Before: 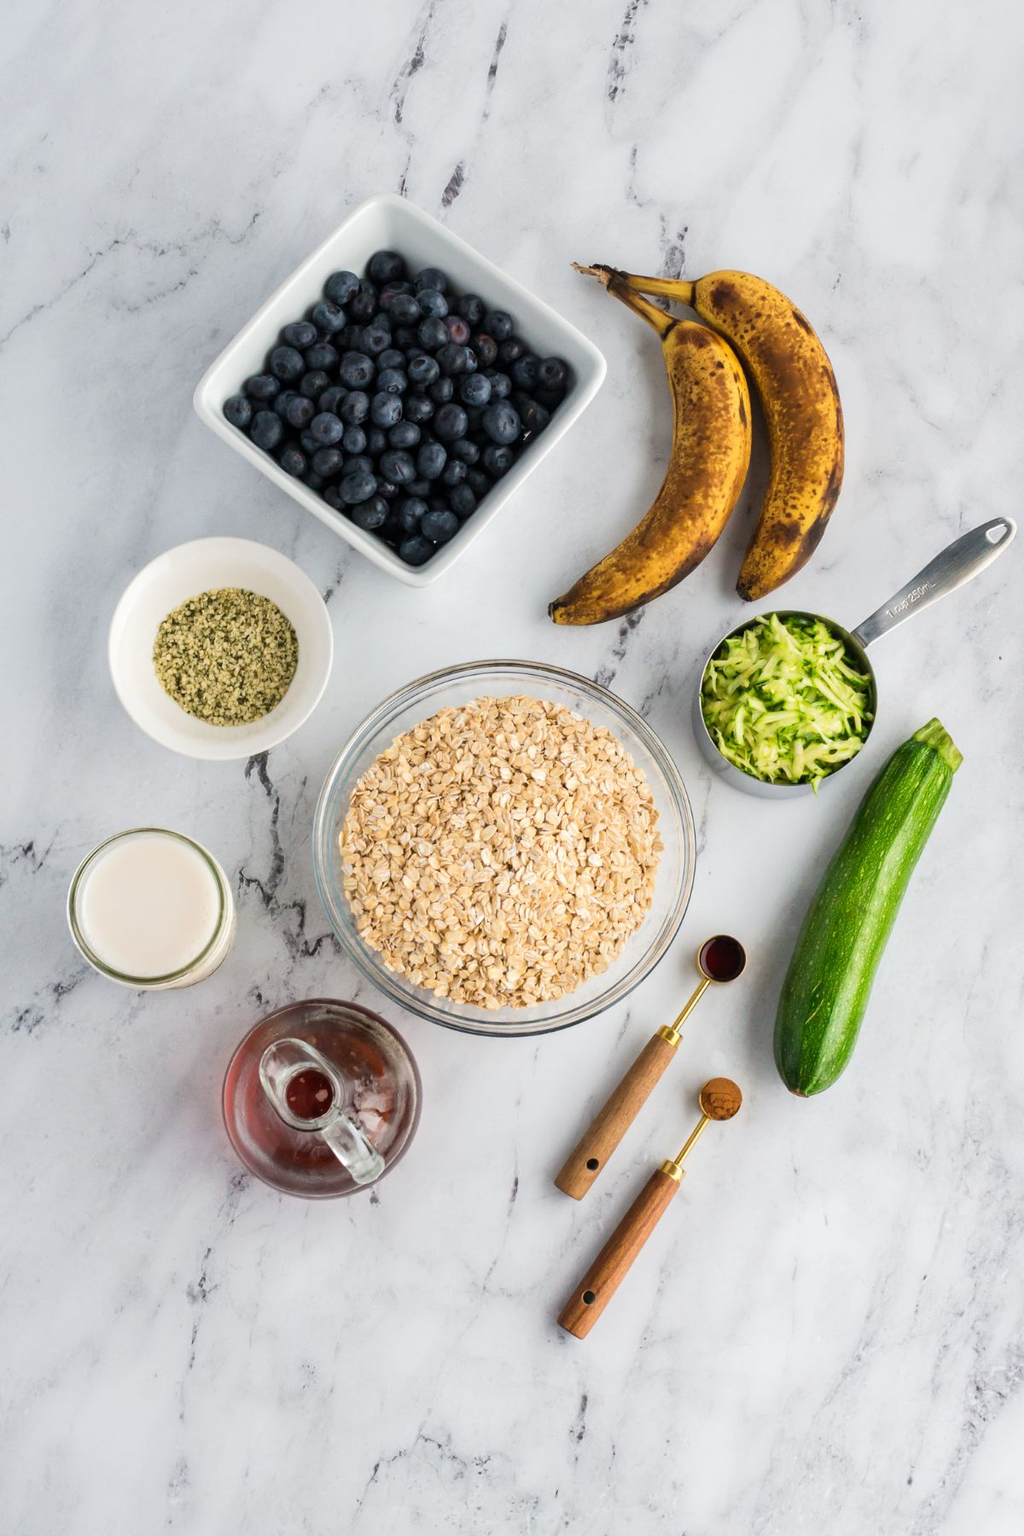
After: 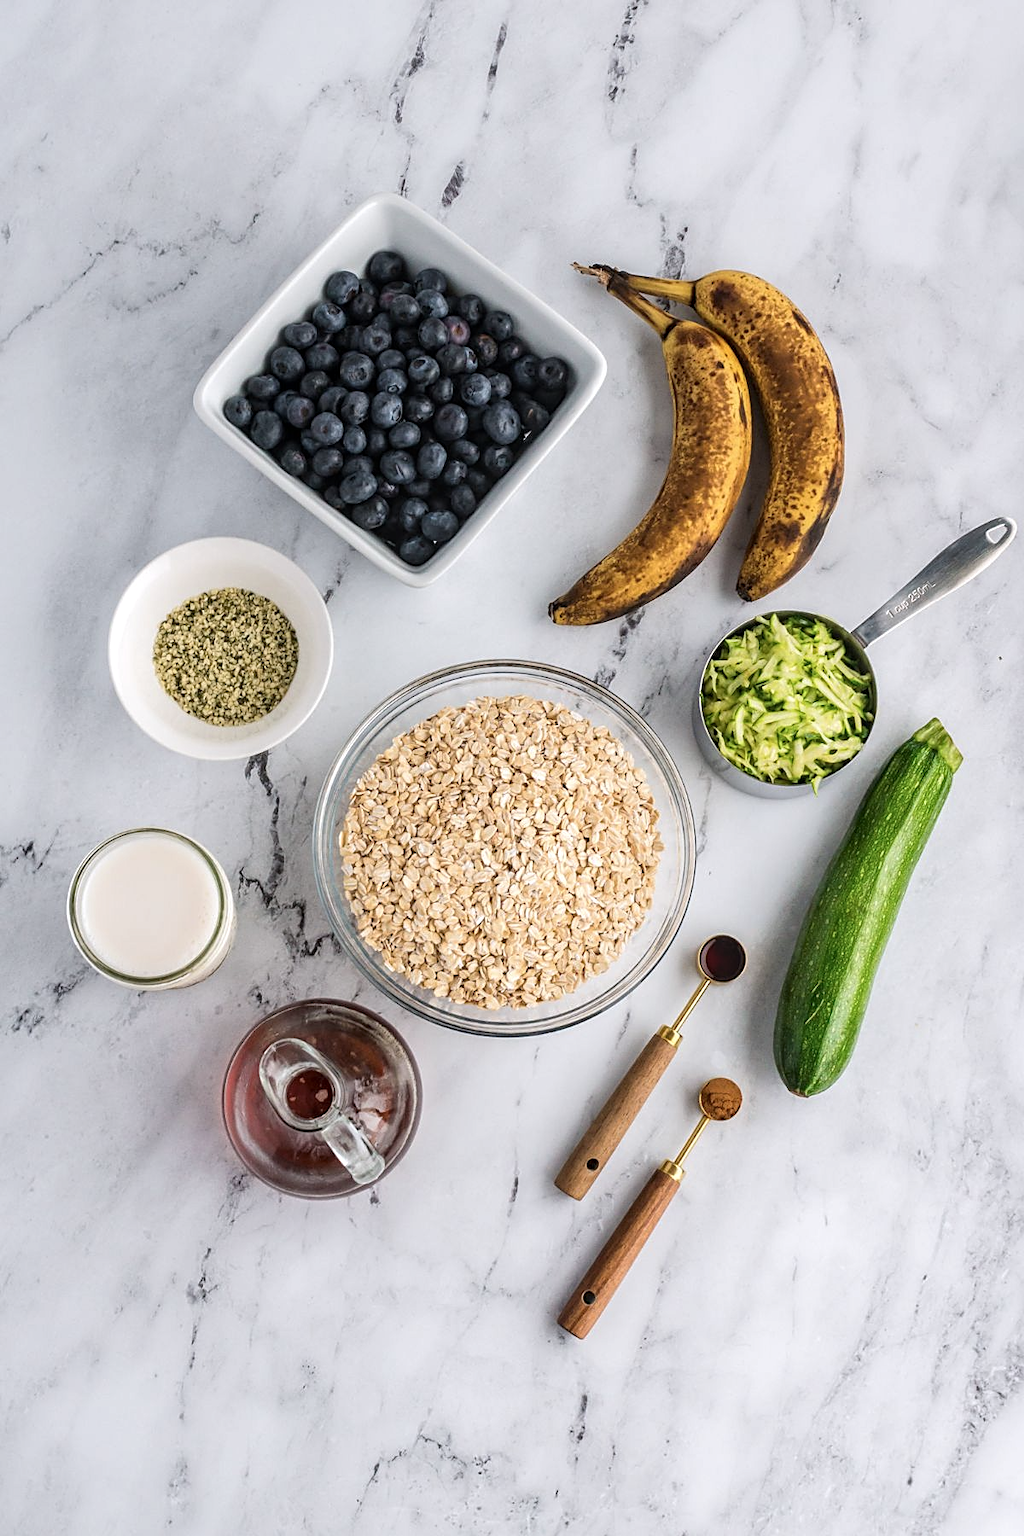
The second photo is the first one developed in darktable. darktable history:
sharpen: on, module defaults
white balance: red 1.004, blue 1.024
local contrast: on, module defaults
color correction: saturation 0.85
